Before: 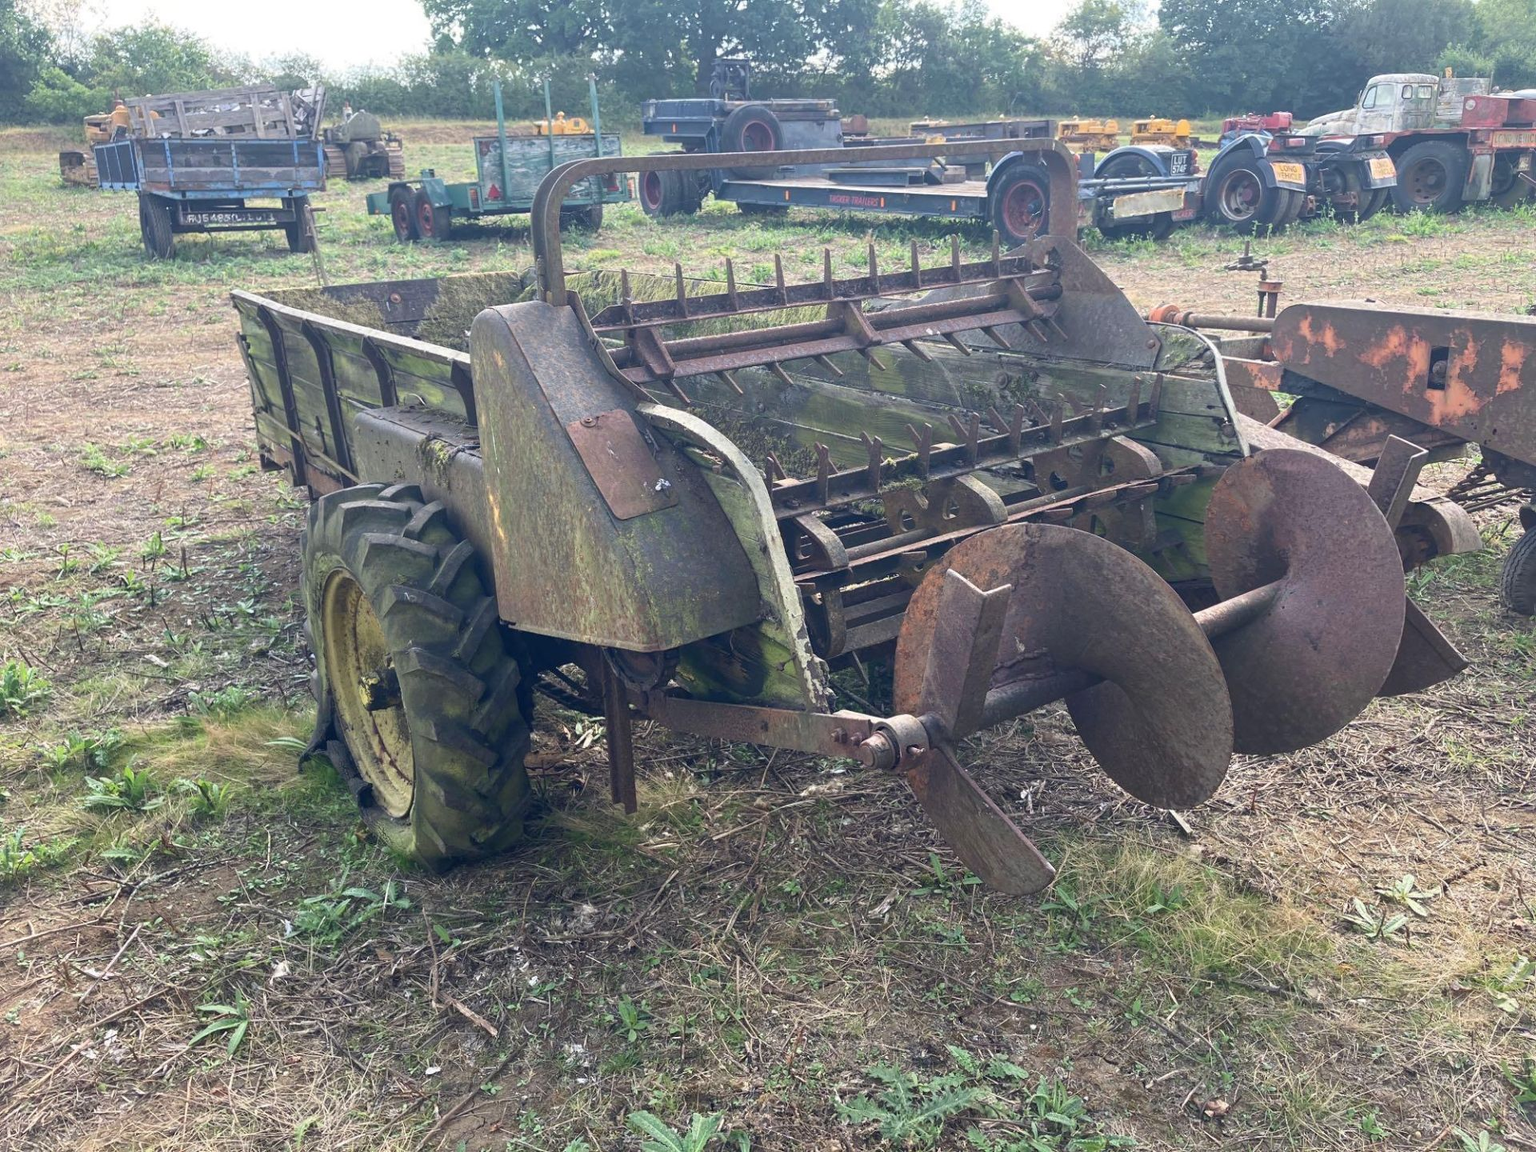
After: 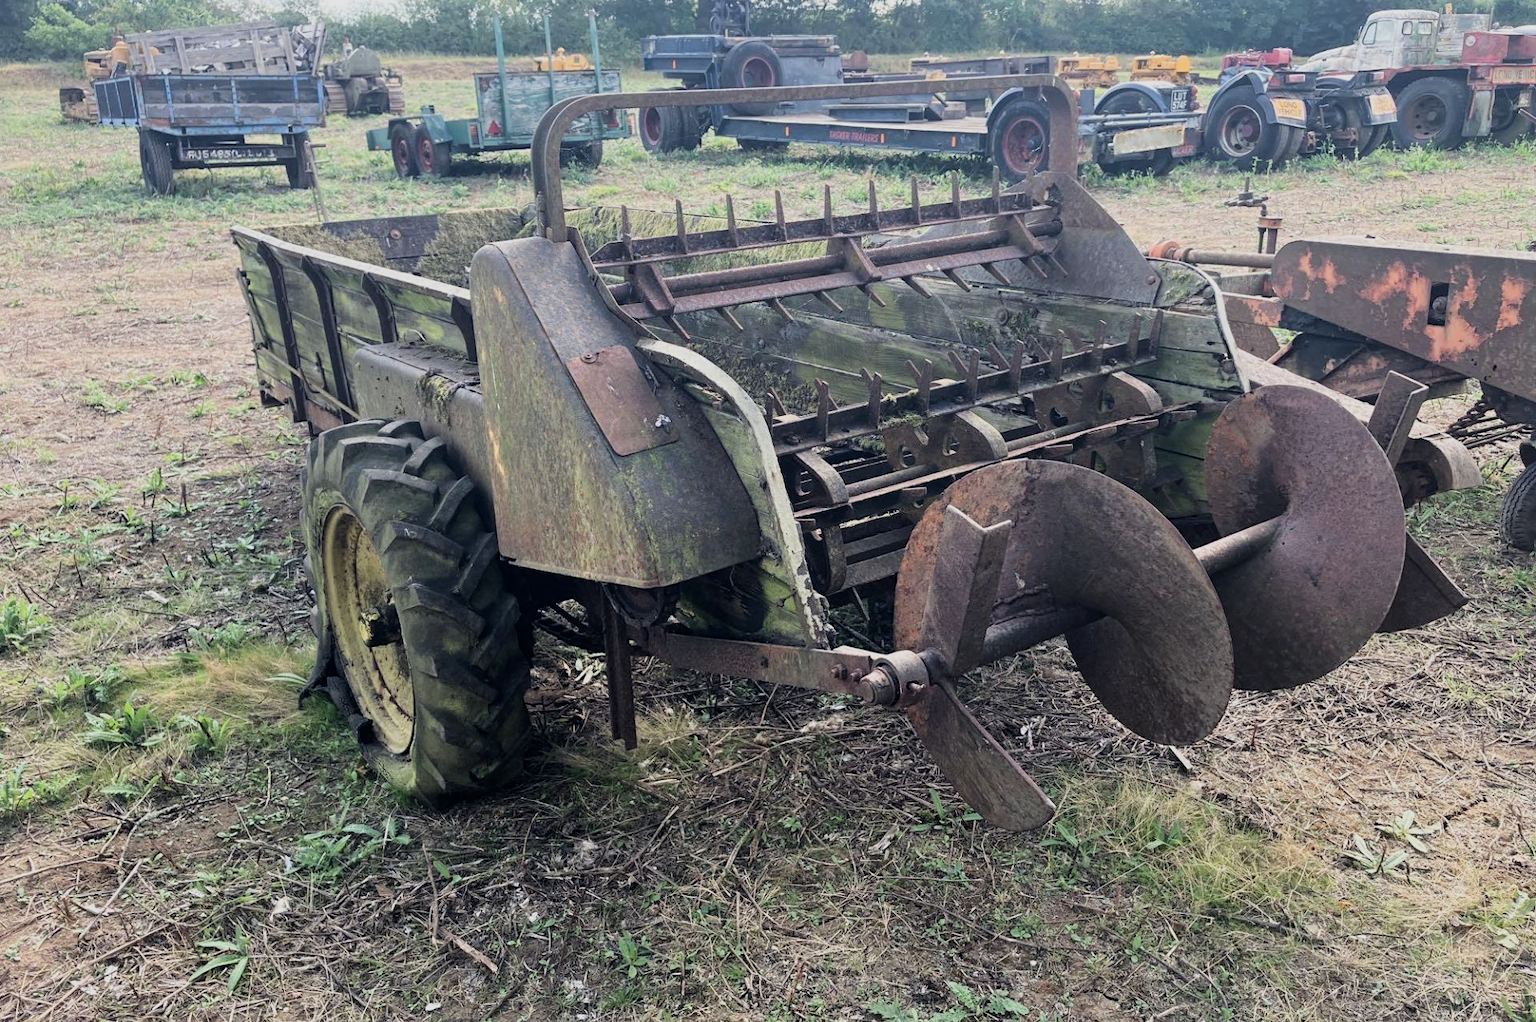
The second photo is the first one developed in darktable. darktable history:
filmic rgb: black relative exposure -5 EV, hardness 2.88, contrast 1.3, highlights saturation mix -30%
crop and rotate: top 5.609%, bottom 5.609%
